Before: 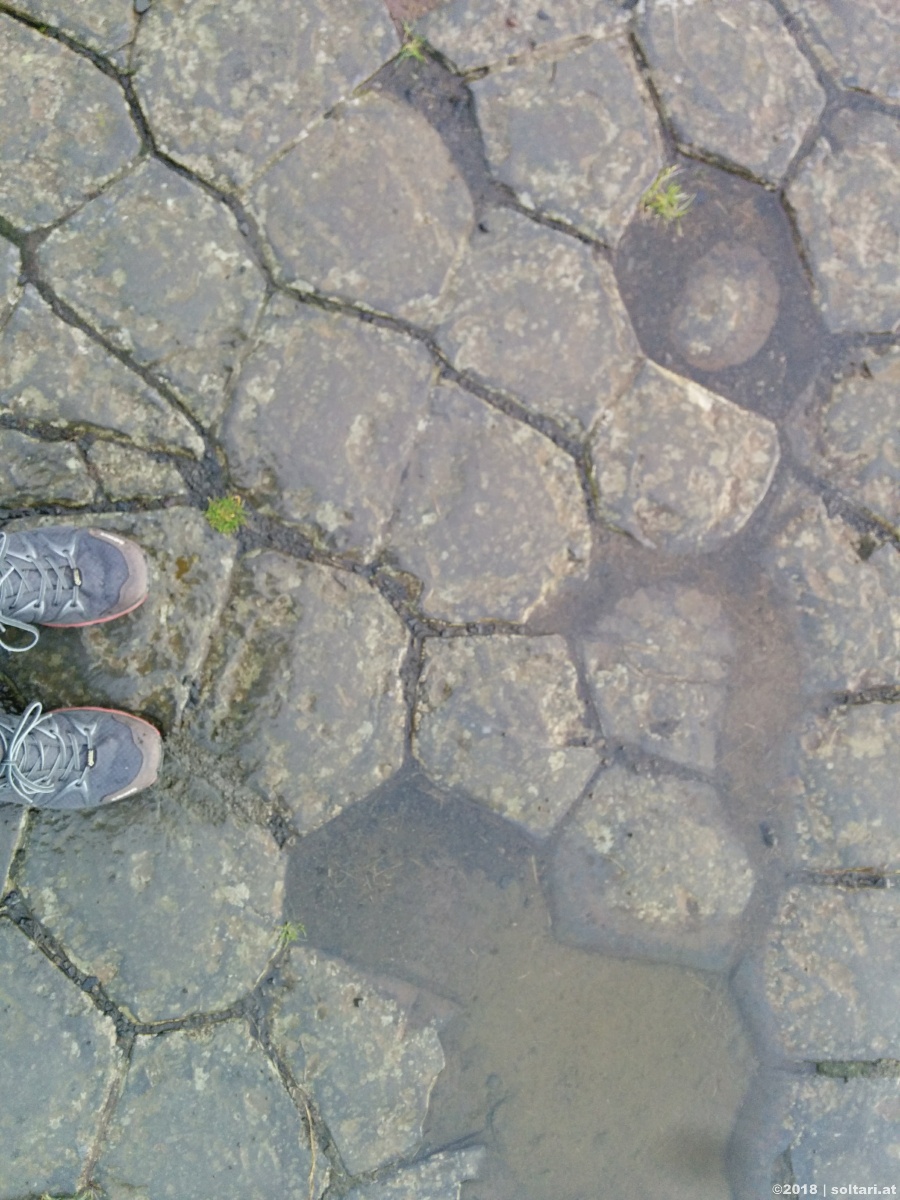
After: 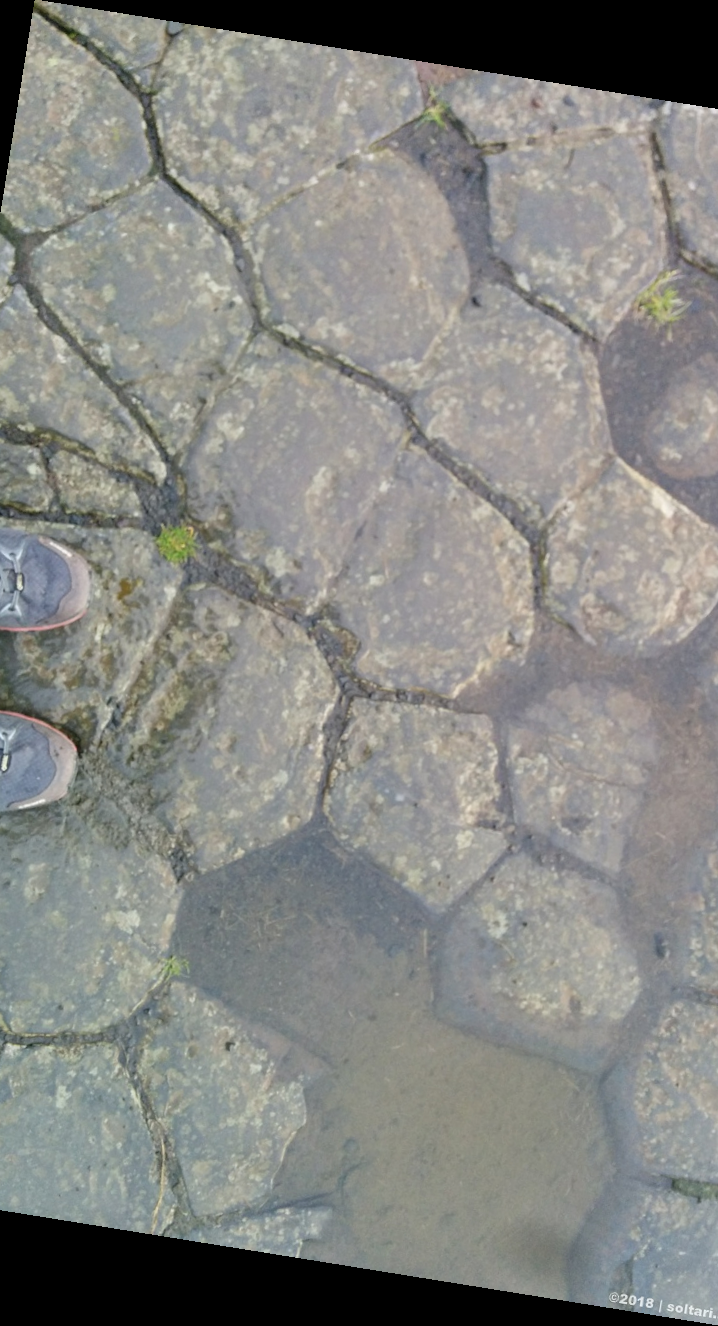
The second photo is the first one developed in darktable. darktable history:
crop and rotate: left 14.436%, right 18.898%
rotate and perspective: rotation 9.12°, automatic cropping off
